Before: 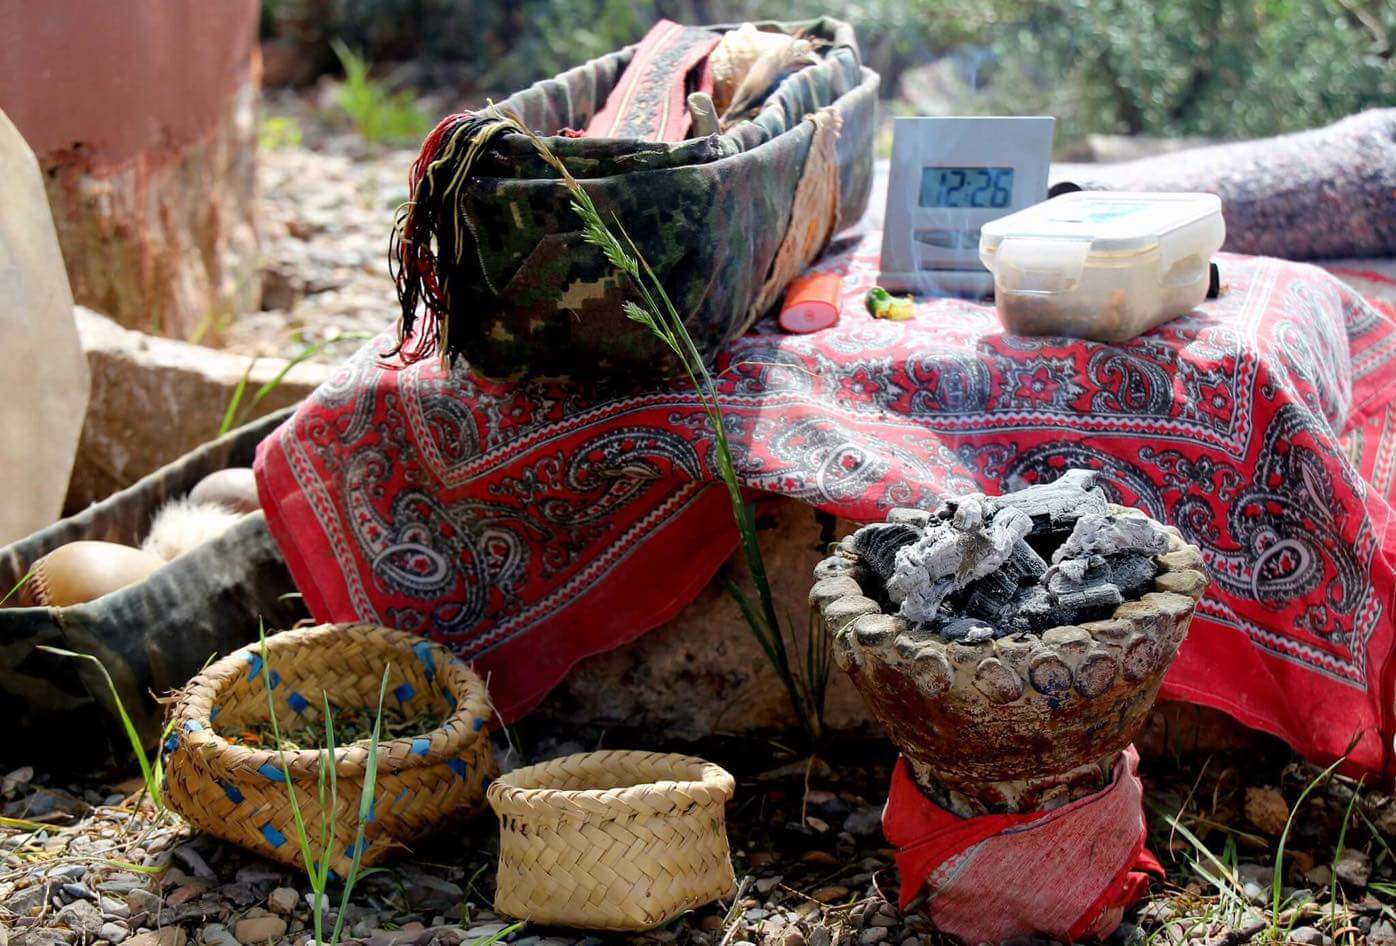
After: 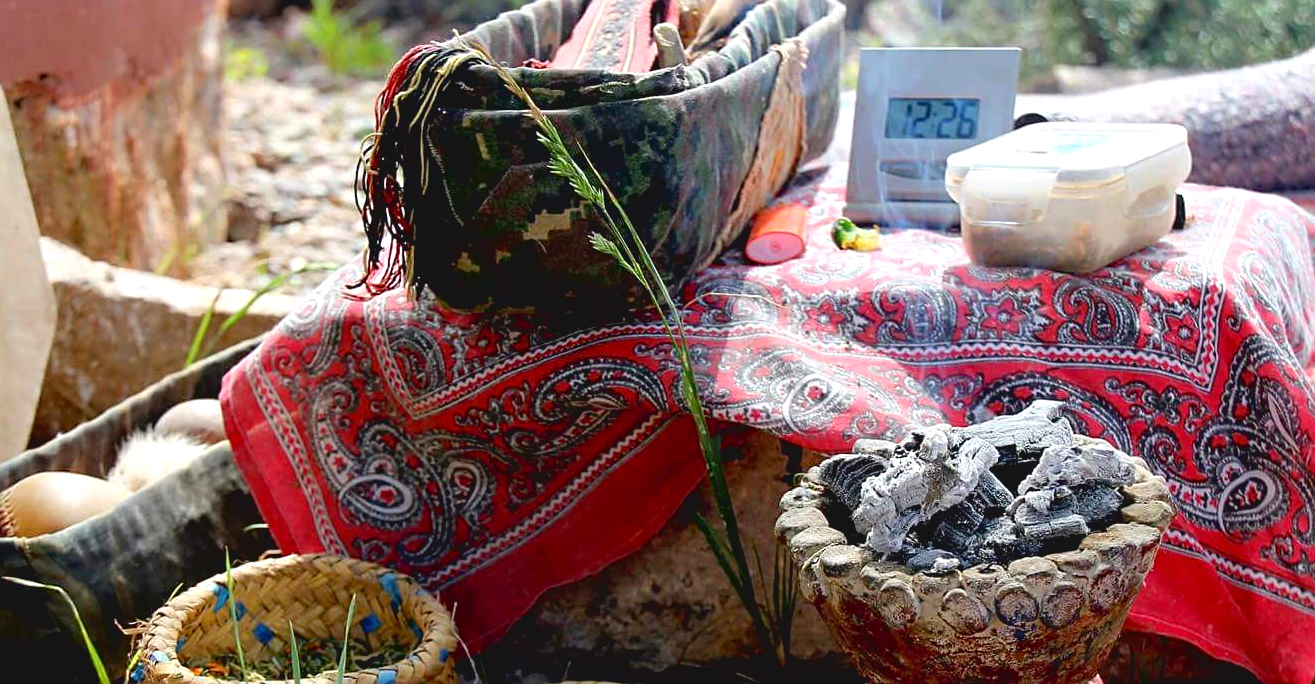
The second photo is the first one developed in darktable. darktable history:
sharpen: amount 0.496
crop: left 2.454%, top 7.327%, right 3.342%, bottom 20.187%
exposure: black level correction 0.005, exposure 0.413 EV, compensate exposure bias true, compensate highlight preservation false
contrast brightness saturation: contrast -0.128
